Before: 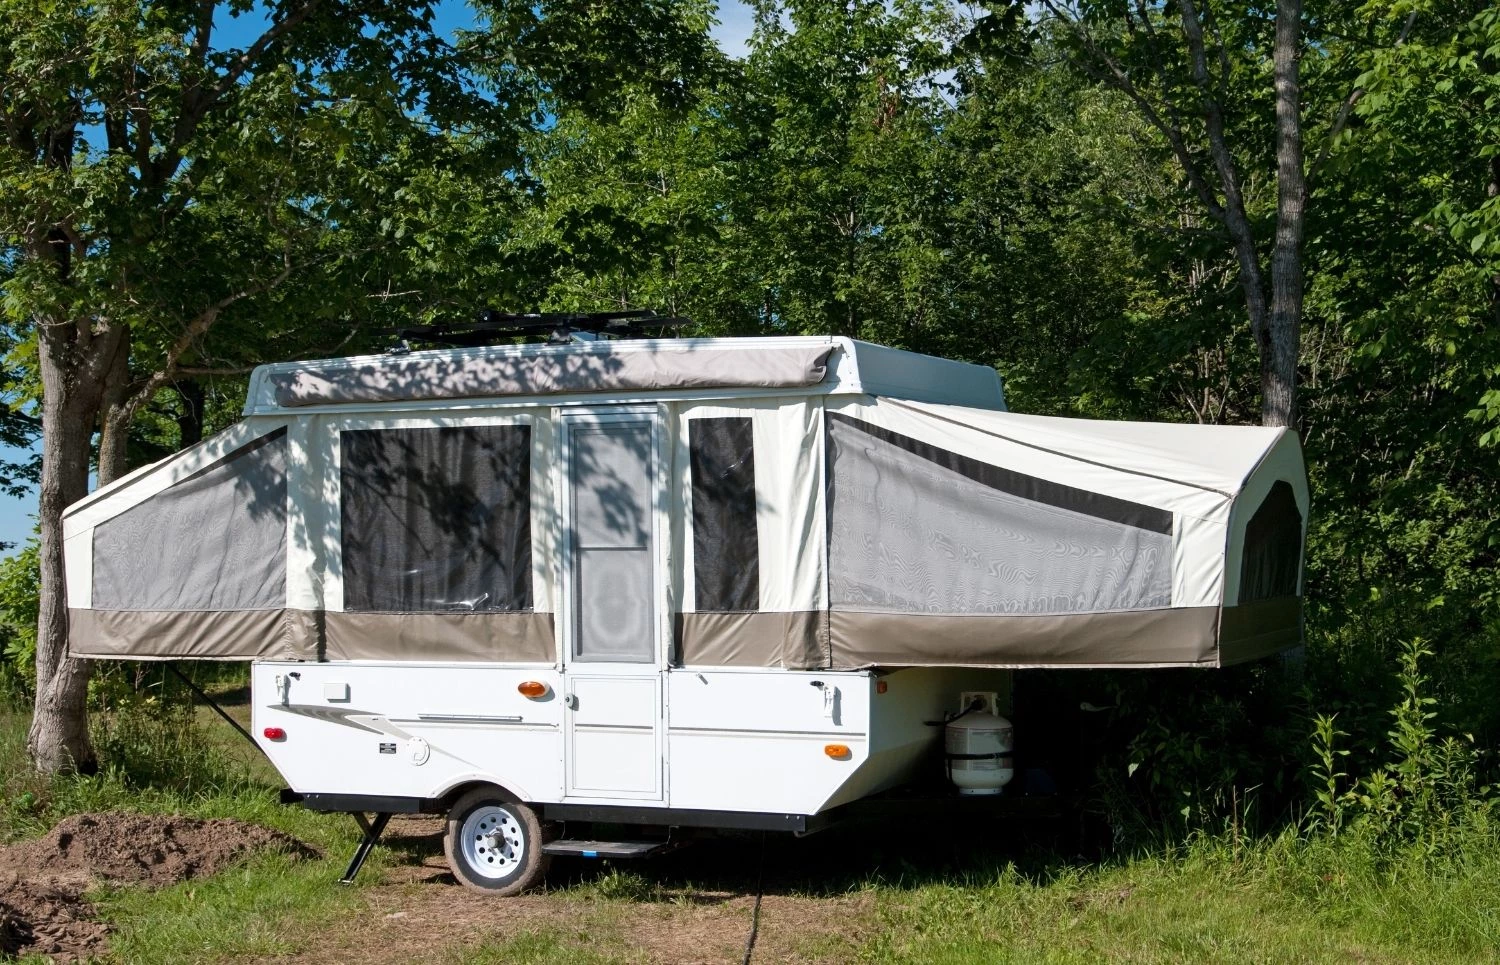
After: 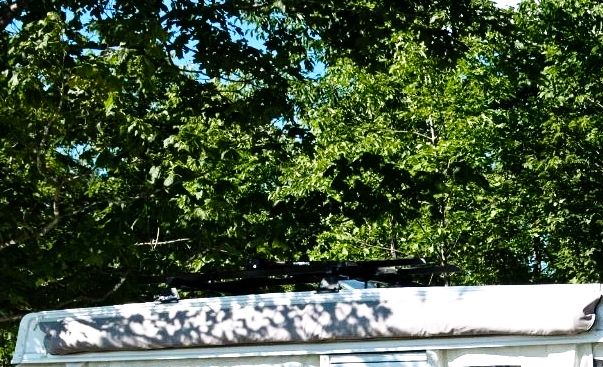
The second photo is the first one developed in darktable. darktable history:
tone equalizer: -8 EV -0.759 EV, -7 EV -0.687 EV, -6 EV -0.615 EV, -5 EV -0.368 EV, -3 EV 0.399 EV, -2 EV 0.6 EV, -1 EV 0.676 EV, +0 EV 0.765 EV, edges refinement/feathering 500, mask exposure compensation -1.57 EV, preserve details no
crop: left 15.438%, top 5.427%, right 44.358%, bottom 56.475%
base curve: curves: ch0 [(0, 0) (0.008, 0.007) (0.022, 0.029) (0.048, 0.089) (0.092, 0.197) (0.191, 0.399) (0.275, 0.534) (0.357, 0.65) (0.477, 0.78) (0.542, 0.833) (0.799, 0.973) (1, 1)], preserve colors none
